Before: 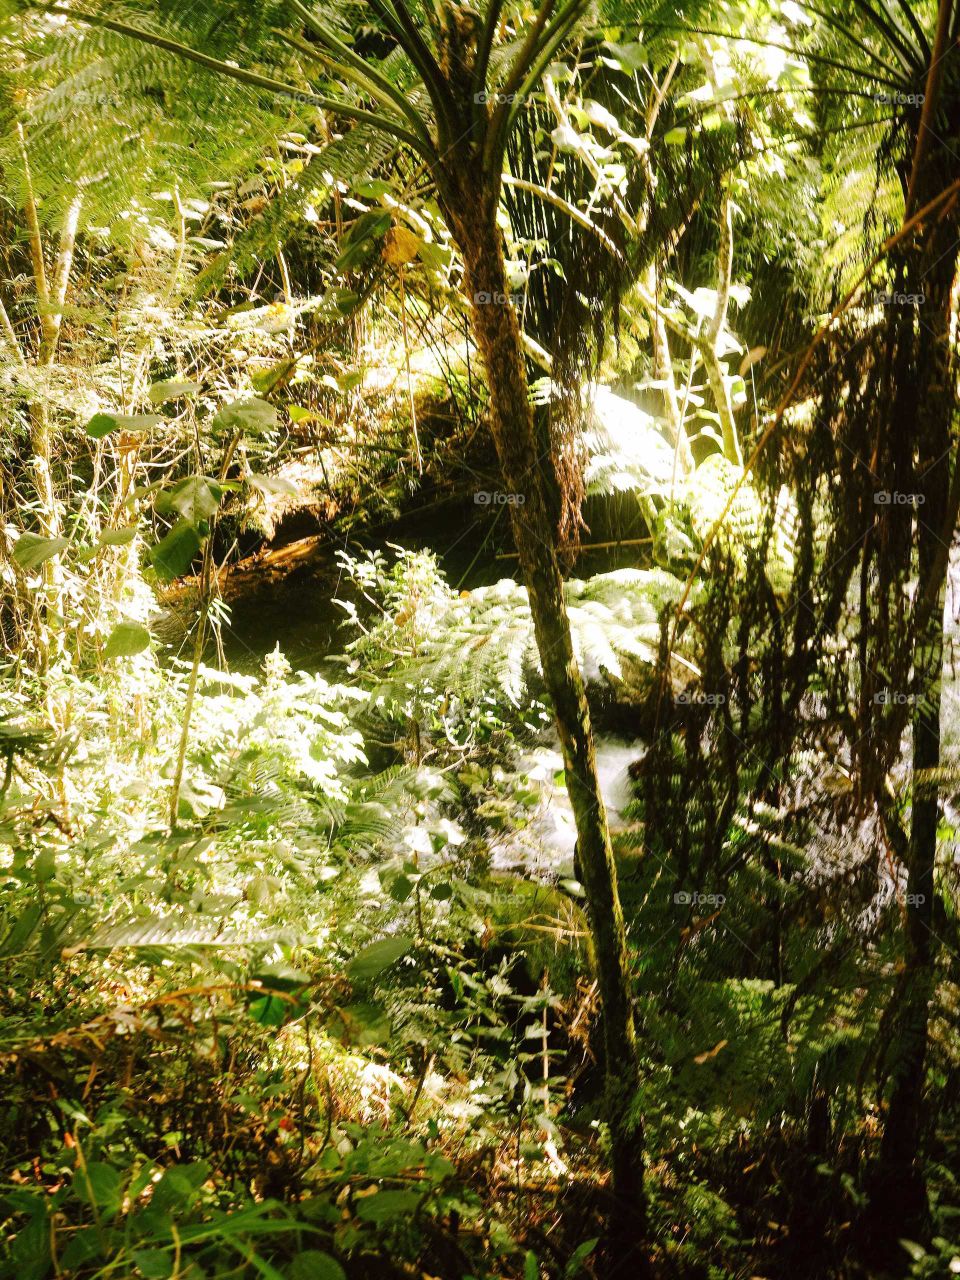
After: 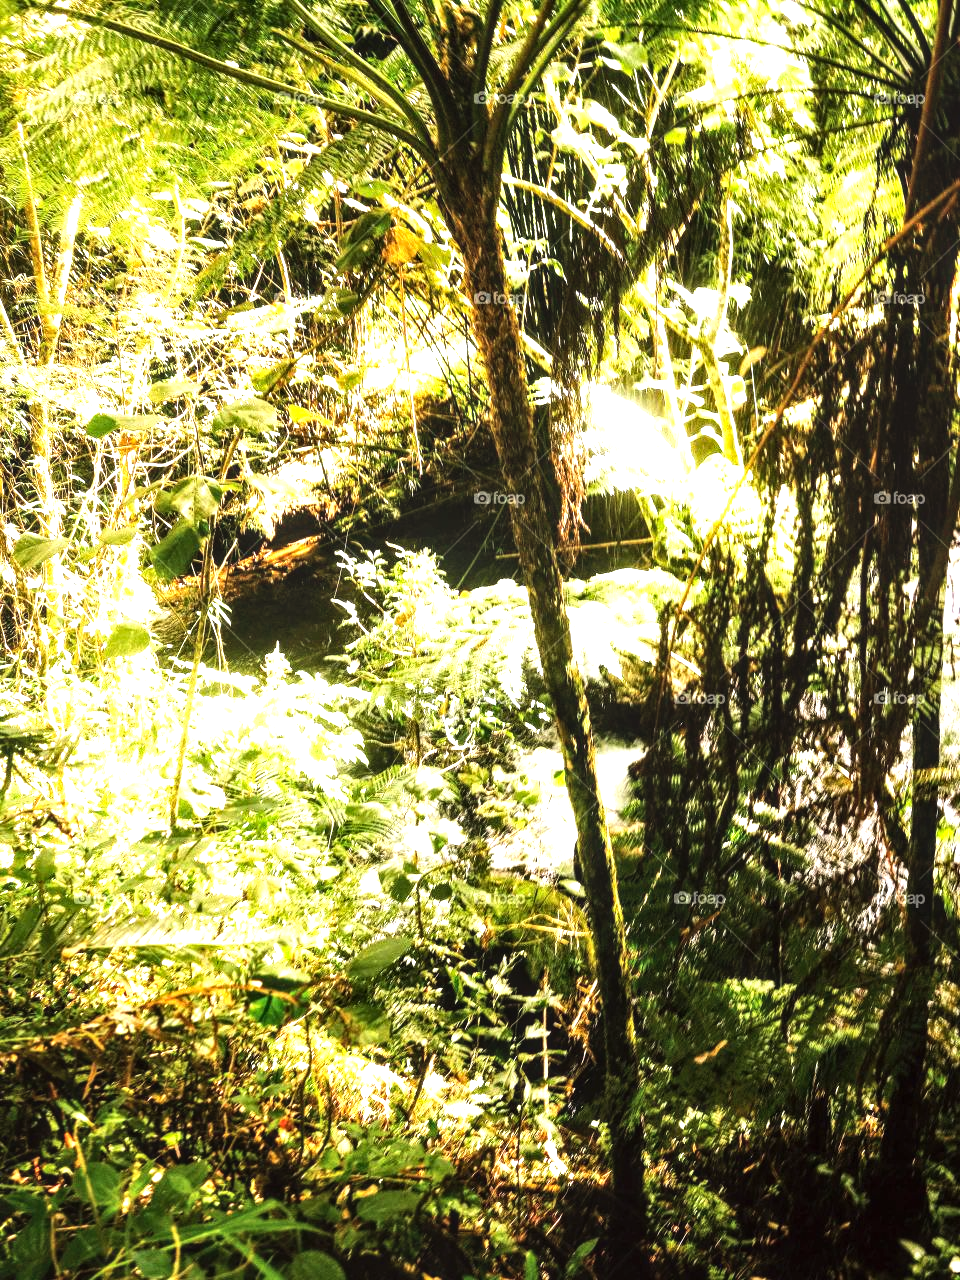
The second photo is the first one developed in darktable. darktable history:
exposure: exposure 0.61 EV, compensate highlight preservation false
tone equalizer: -8 EV -0.761 EV, -7 EV -0.713 EV, -6 EV -0.626 EV, -5 EV -0.396 EV, -3 EV 0.374 EV, -2 EV 0.6 EV, -1 EV 0.68 EV, +0 EV 0.745 EV, edges refinement/feathering 500, mask exposure compensation -1.57 EV, preserve details no
local contrast: on, module defaults
